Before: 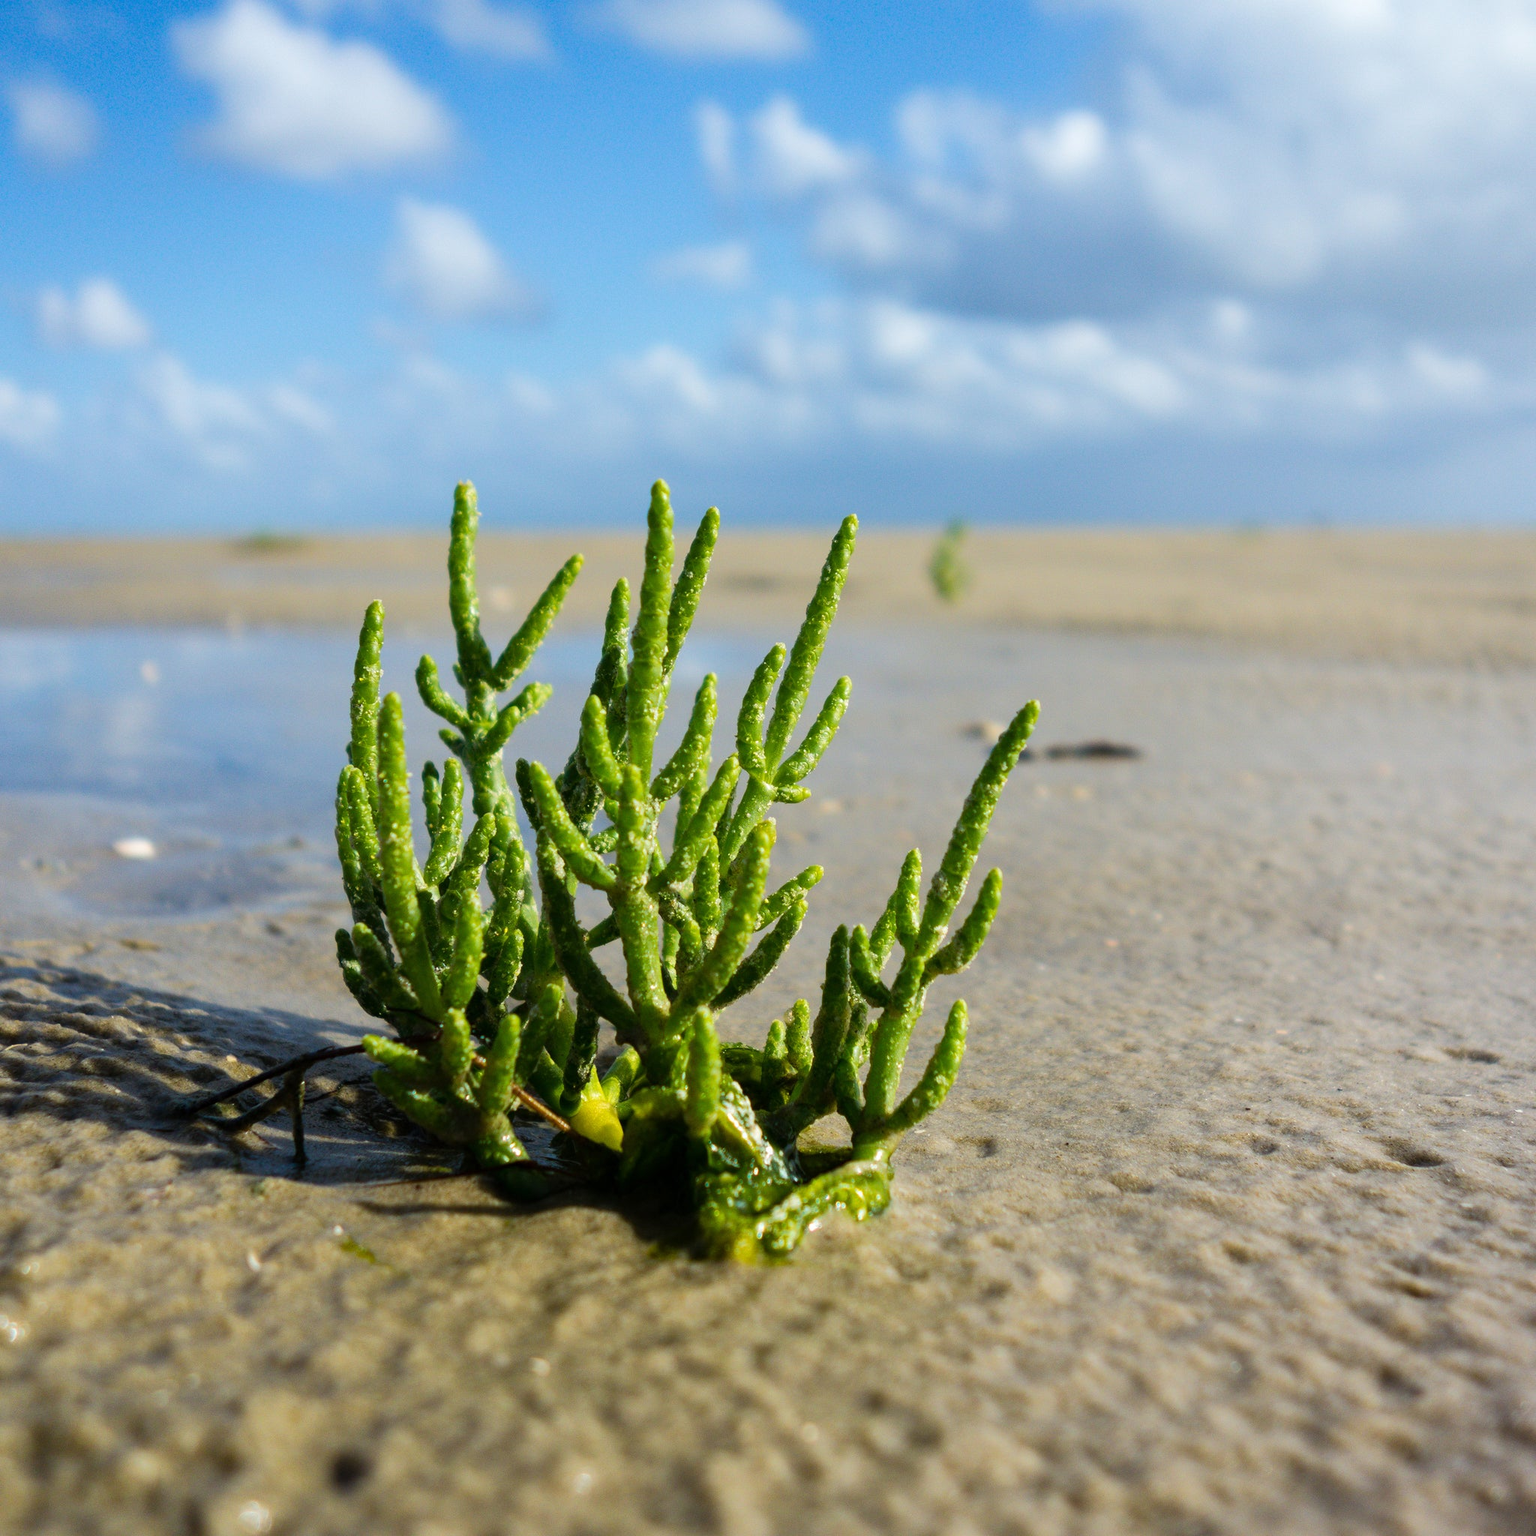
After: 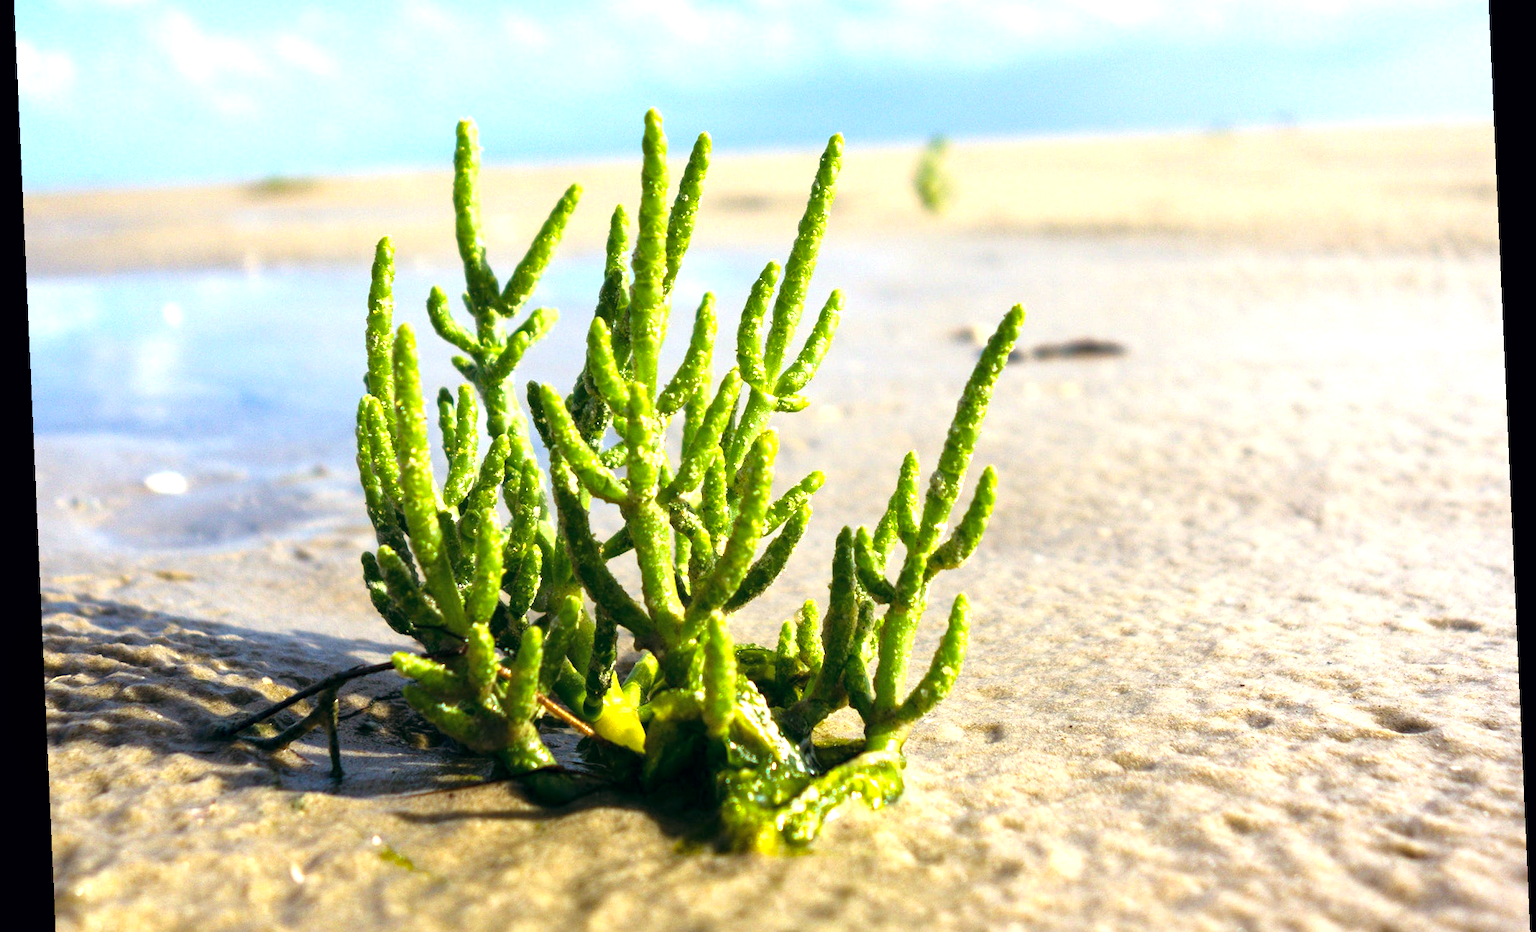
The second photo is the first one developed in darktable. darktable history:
rotate and perspective: rotation -2.56°, automatic cropping off
exposure: black level correction 0, exposure 1.2 EV, compensate exposure bias true, compensate highlight preservation false
color balance: lift [0.998, 0.998, 1.001, 1.002], gamma [0.995, 1.025, 0.992, 0.975], gain [0.995, 1.02, 0.997, 0.98]
crop and rotate: top 25.357%, bottom 13.942%
shadows and highlights: shadows 25, highlights -25
